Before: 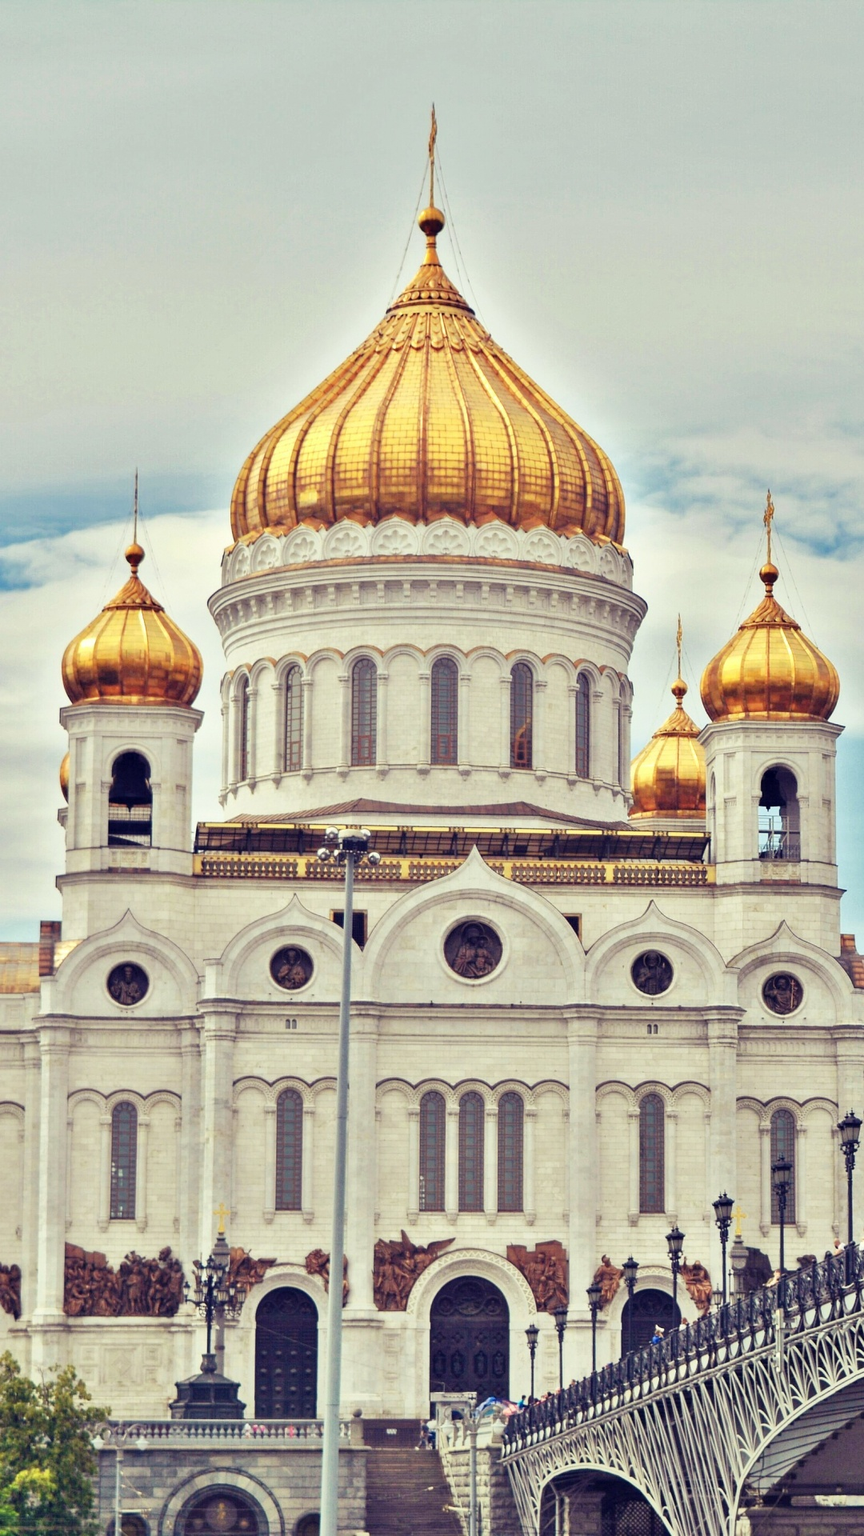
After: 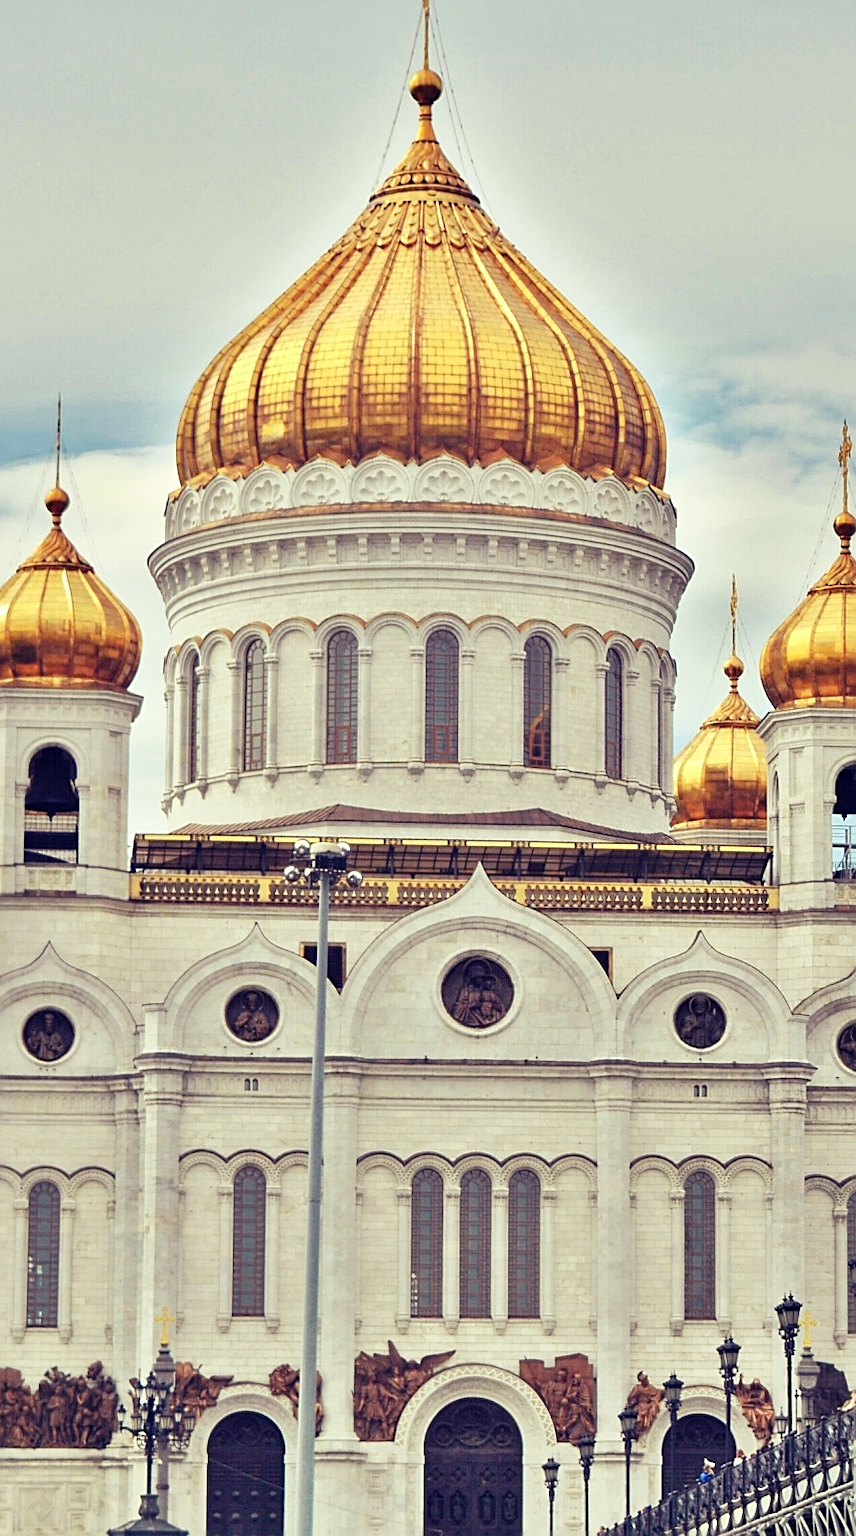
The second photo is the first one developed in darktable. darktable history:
crop and rotate: left 10.33%, top 9.873%, right 9.854%, bottom 9.658%
sharpen: on, module defaults
